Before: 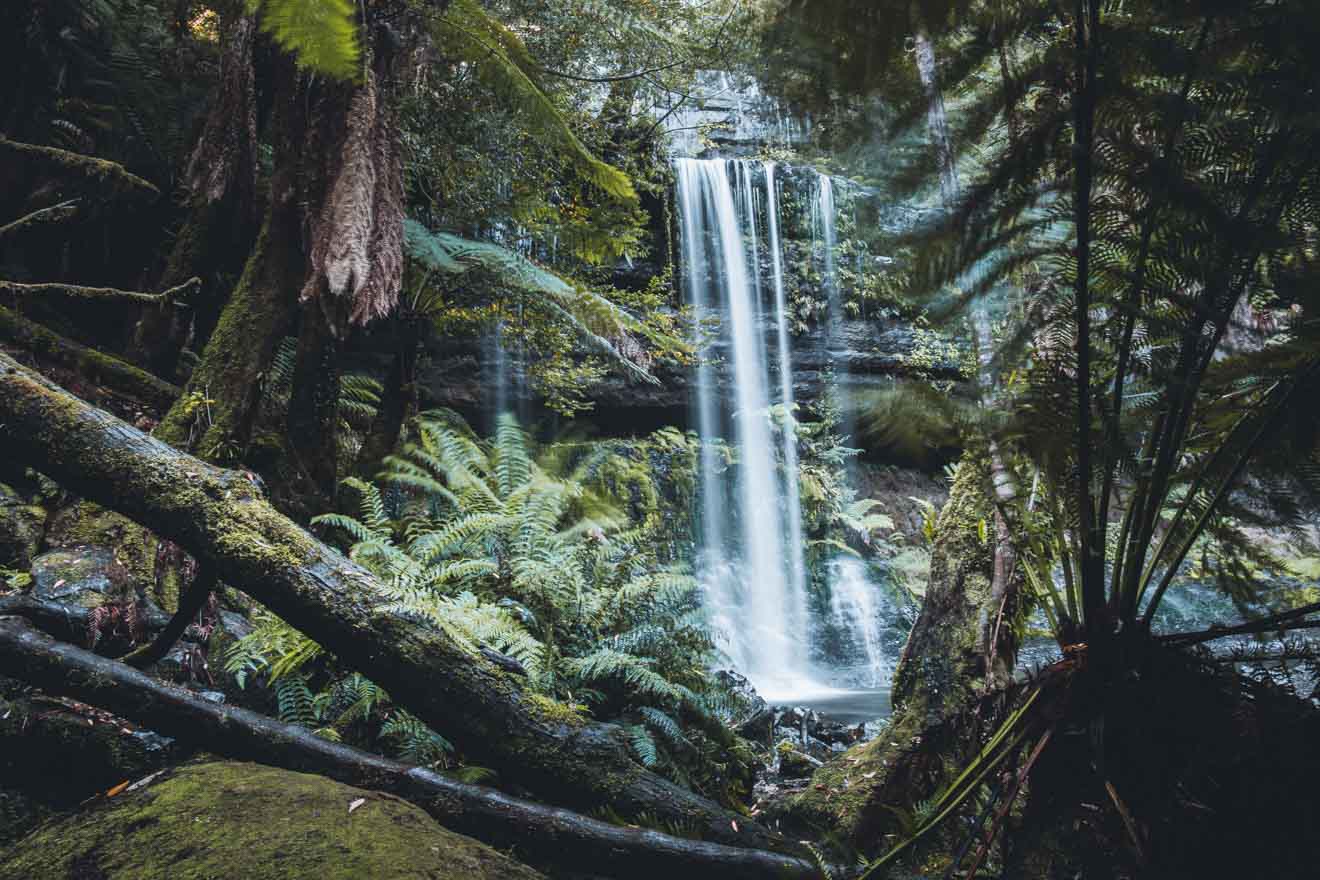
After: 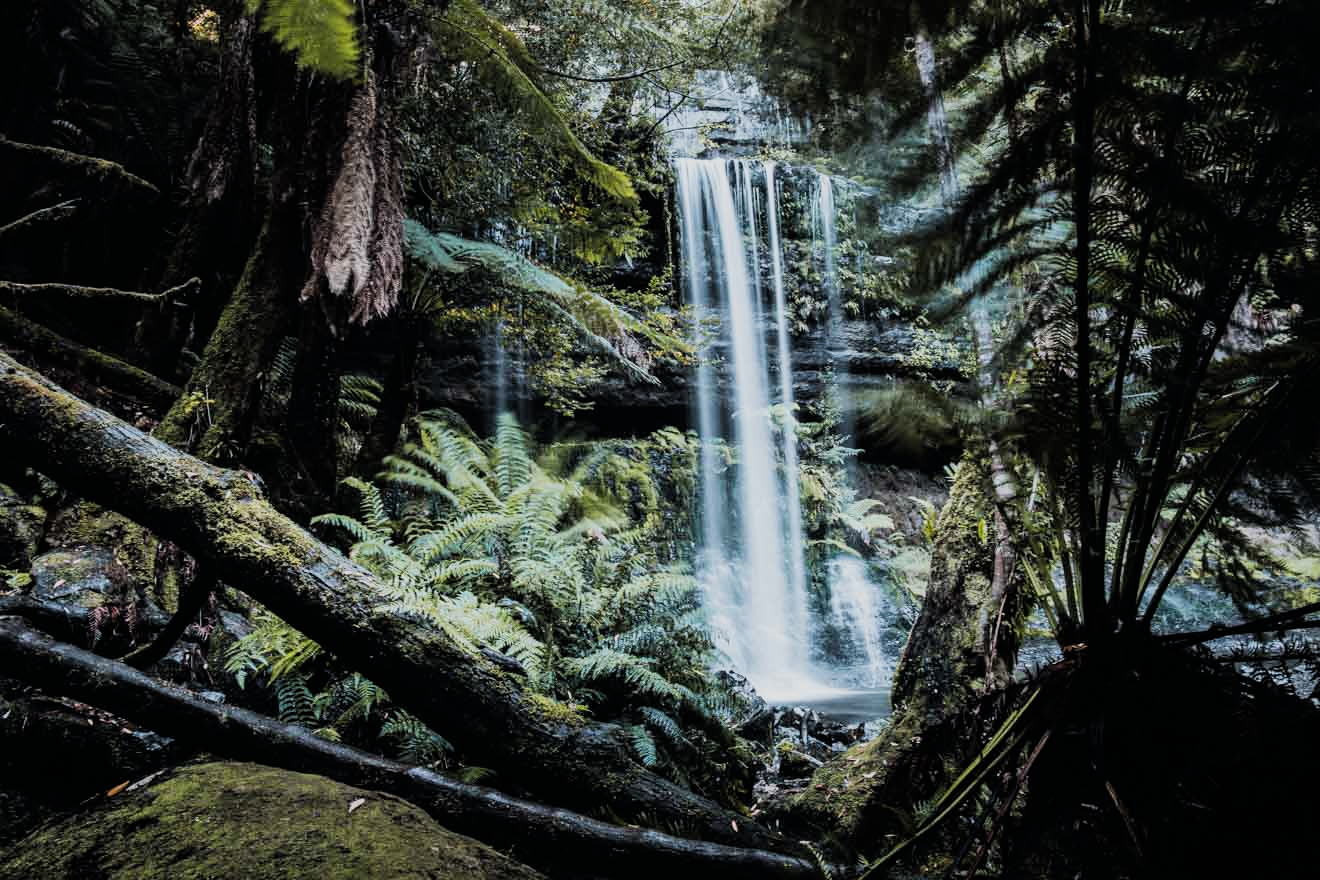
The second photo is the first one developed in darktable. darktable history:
filmic rgb: black relative exposure -5.14 EV, white relative exposure 3.98 EV, hardness 2.88, contrast 1.299, highlights saturation mix -30.11%, iterations of high-quality reconstruction 10
